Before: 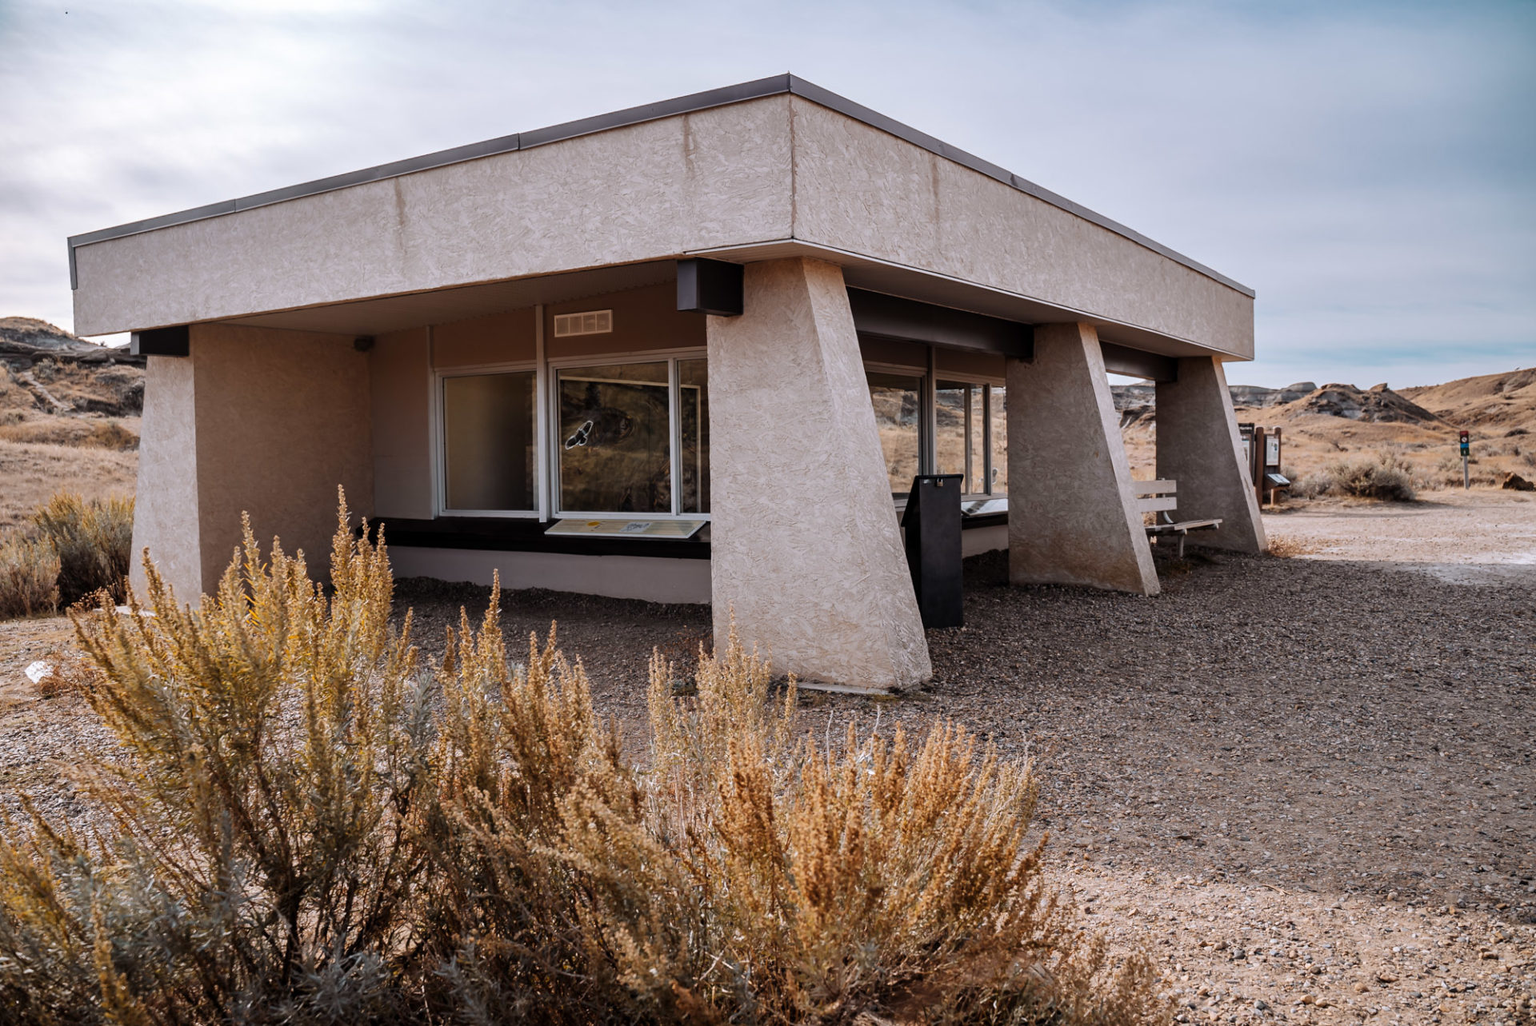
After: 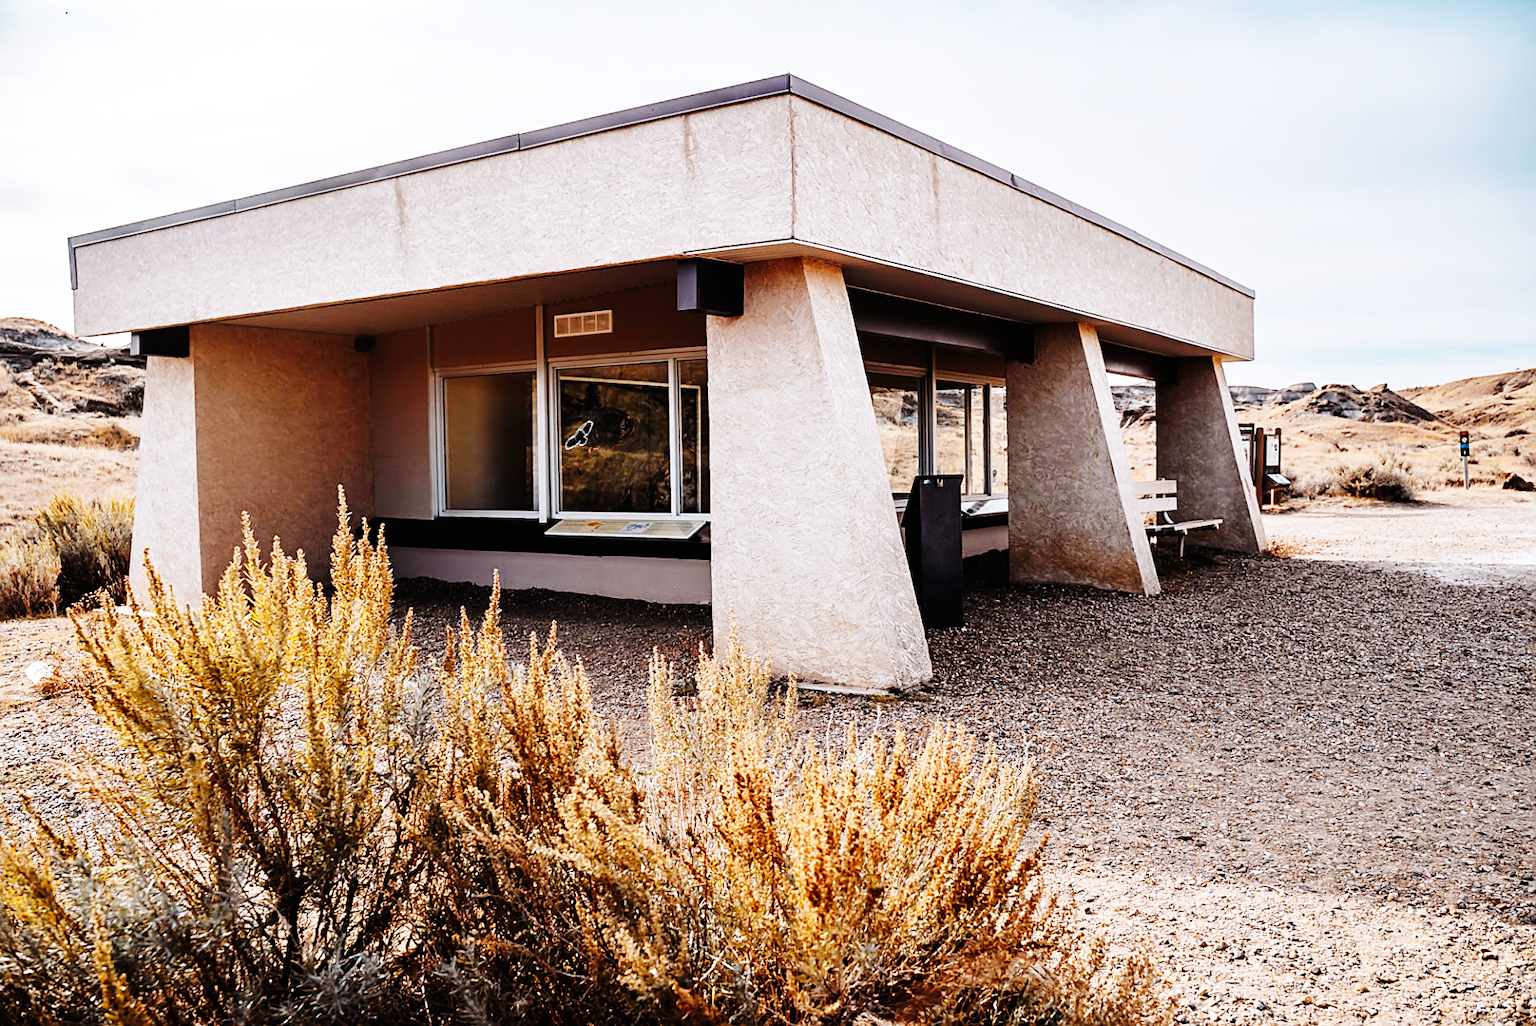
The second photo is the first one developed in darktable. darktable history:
sharpen: on, module defaults
base curve: curves: ch0 [(0, 0) (0, 0) (0.002, 0.001) (0.008, 0.003) (0.019, 0.011) (0.037, 0.037) (0.064, 0.11) (0.102, 0.232) (0.152, 0.379) (0.216, 0.524) (0.296, 0.665) (0.394, 0.789) (0.512, 0.881) (0.651, 0.945) (0.813, 0.986) (1, 1)], preserve colors none
